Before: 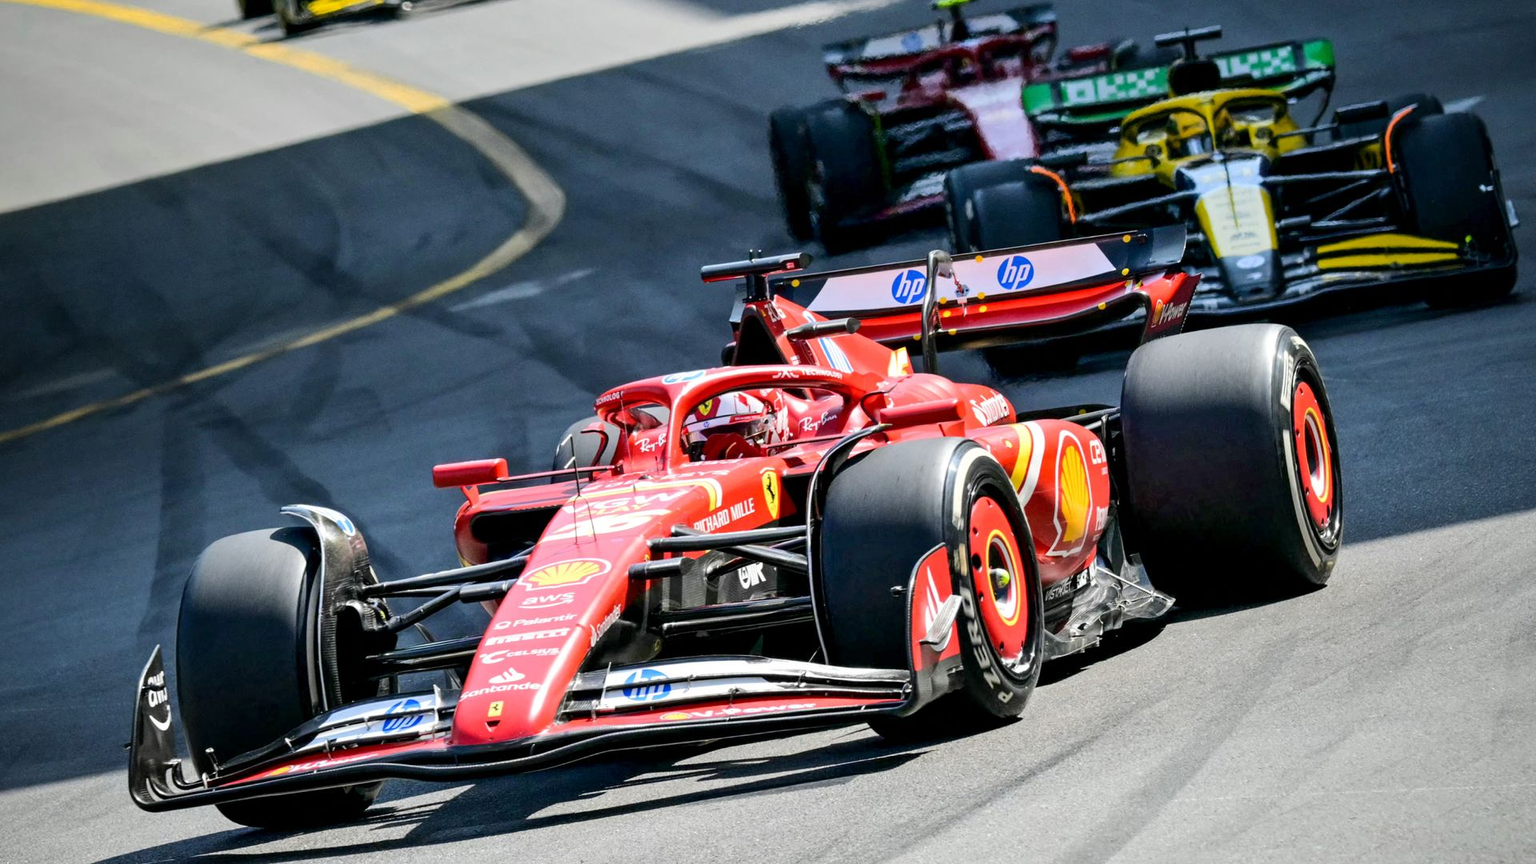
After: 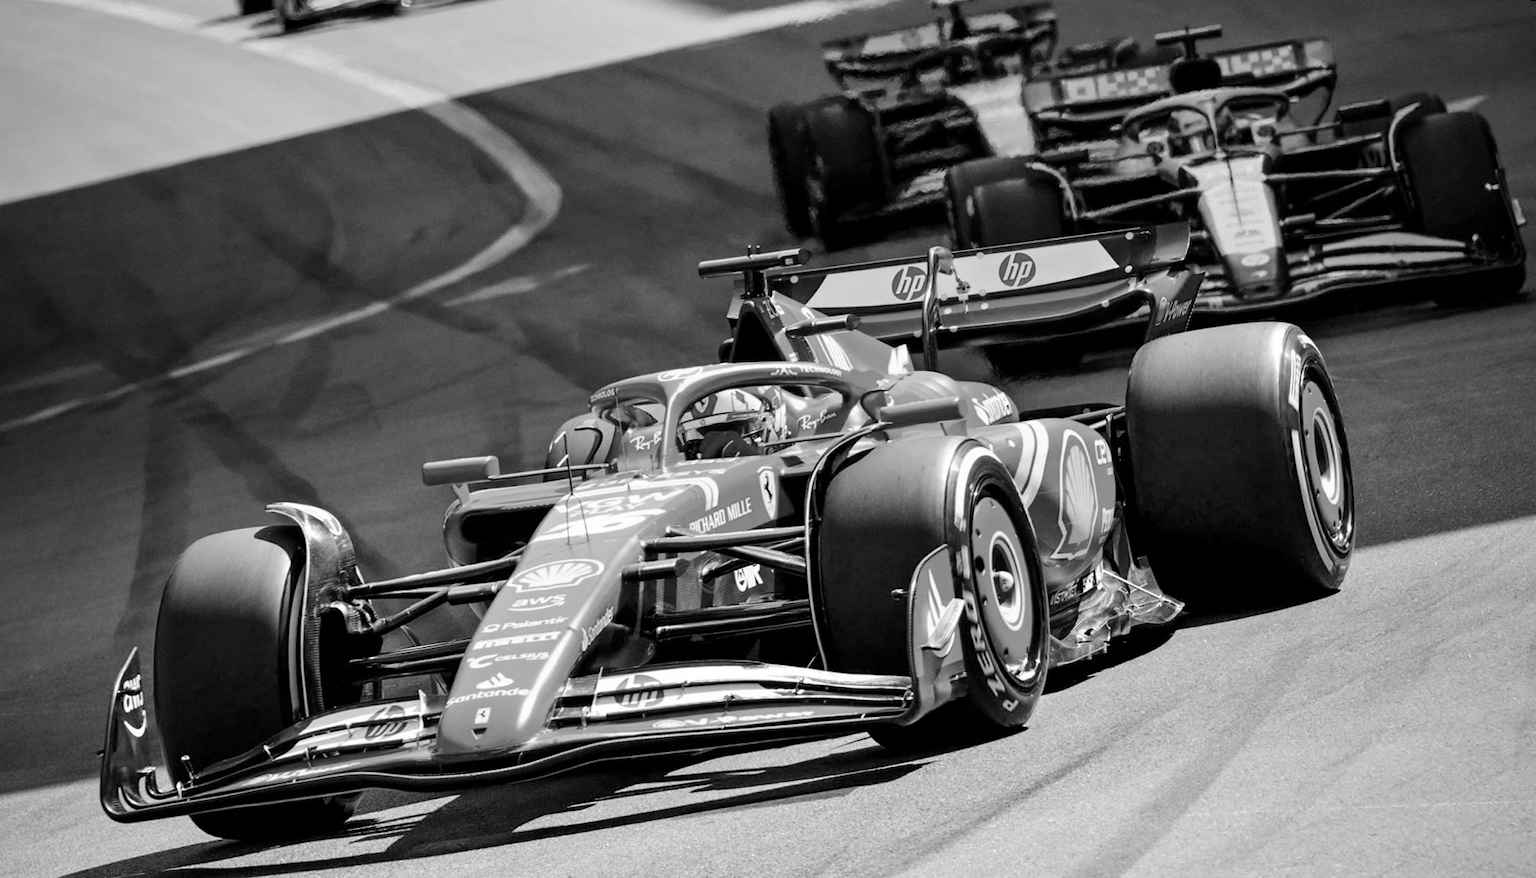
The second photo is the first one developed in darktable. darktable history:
rotate and perspective: rotation 0.226°, lens shift (vertical) -0.042, crop left 0.023, crop right 0.982, crop top 0.006, crop bottom 0.994
monochrome: on, module defaults
